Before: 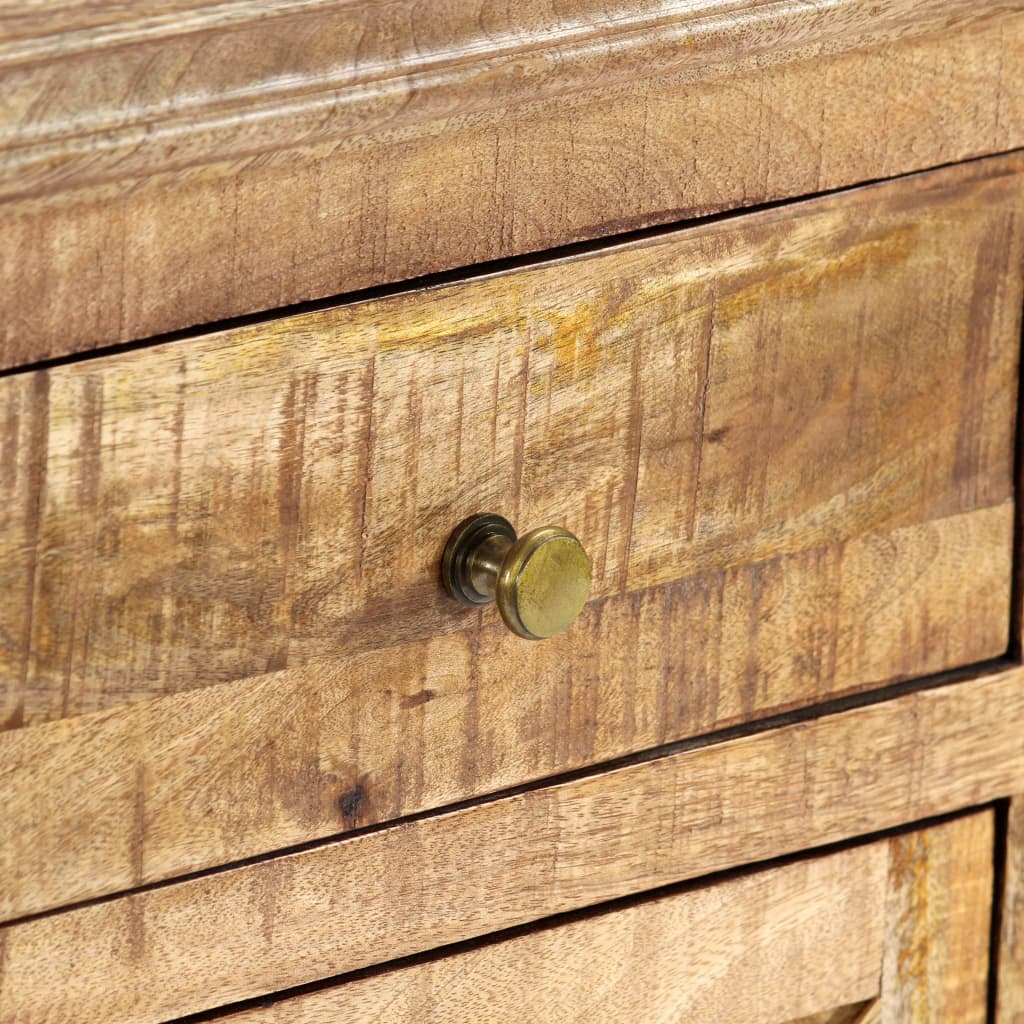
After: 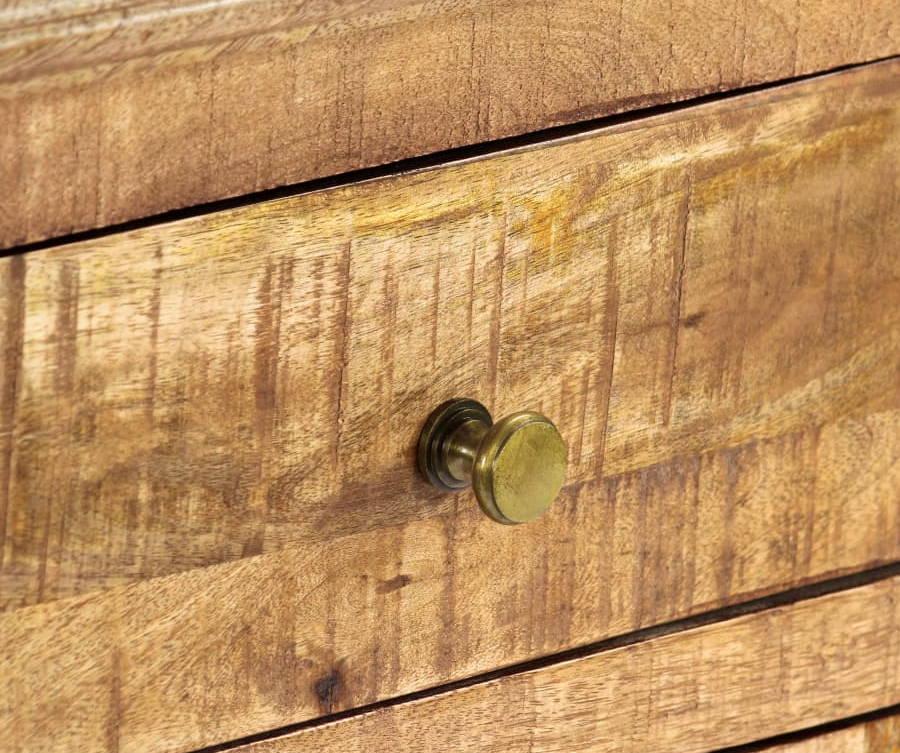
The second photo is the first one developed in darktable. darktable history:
crop and rotate: left 2.425%, top 11.305%, right 9.6%, bottom 15.08%
velvia: on, module defaults
